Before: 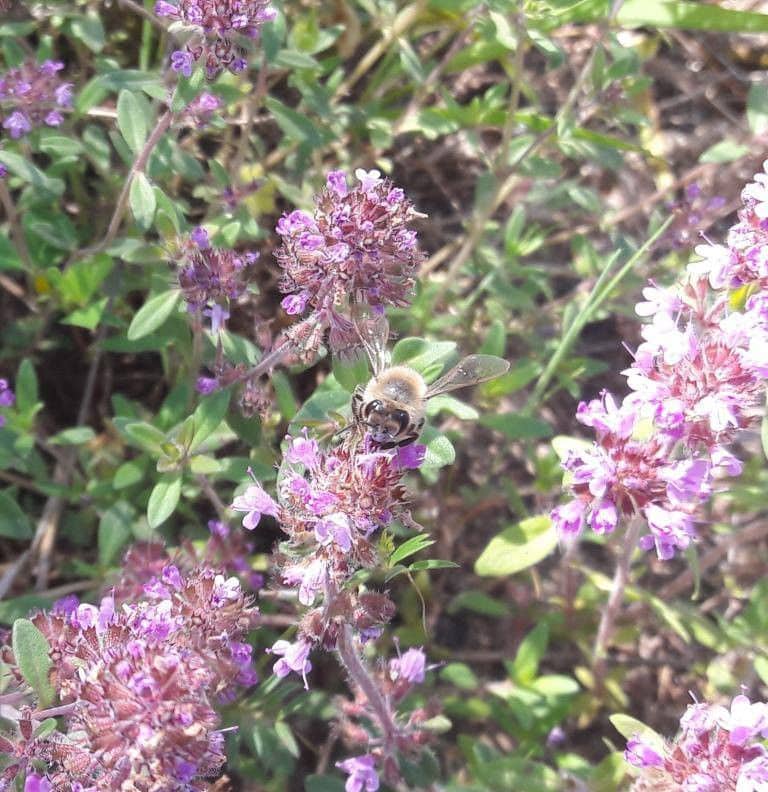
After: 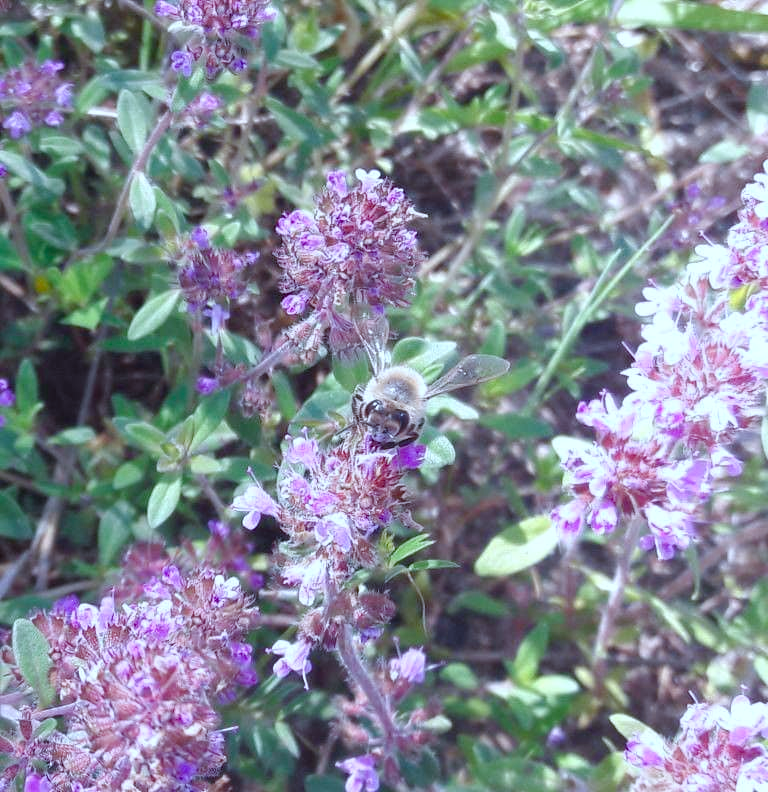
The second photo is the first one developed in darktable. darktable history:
color calibration: illuminant custom, x 0.388, y 0.387, temperature 3804.23 K, saturation algorithm version 1 (2020)
color balance rgb: power › chroma 0.287%, power › hue 23.43°, perceptual saturation grading › global saturation 25.093%, perceptual saturation grading › highlights -50.12%, perceptual saturation grading › shadows 31.045%
